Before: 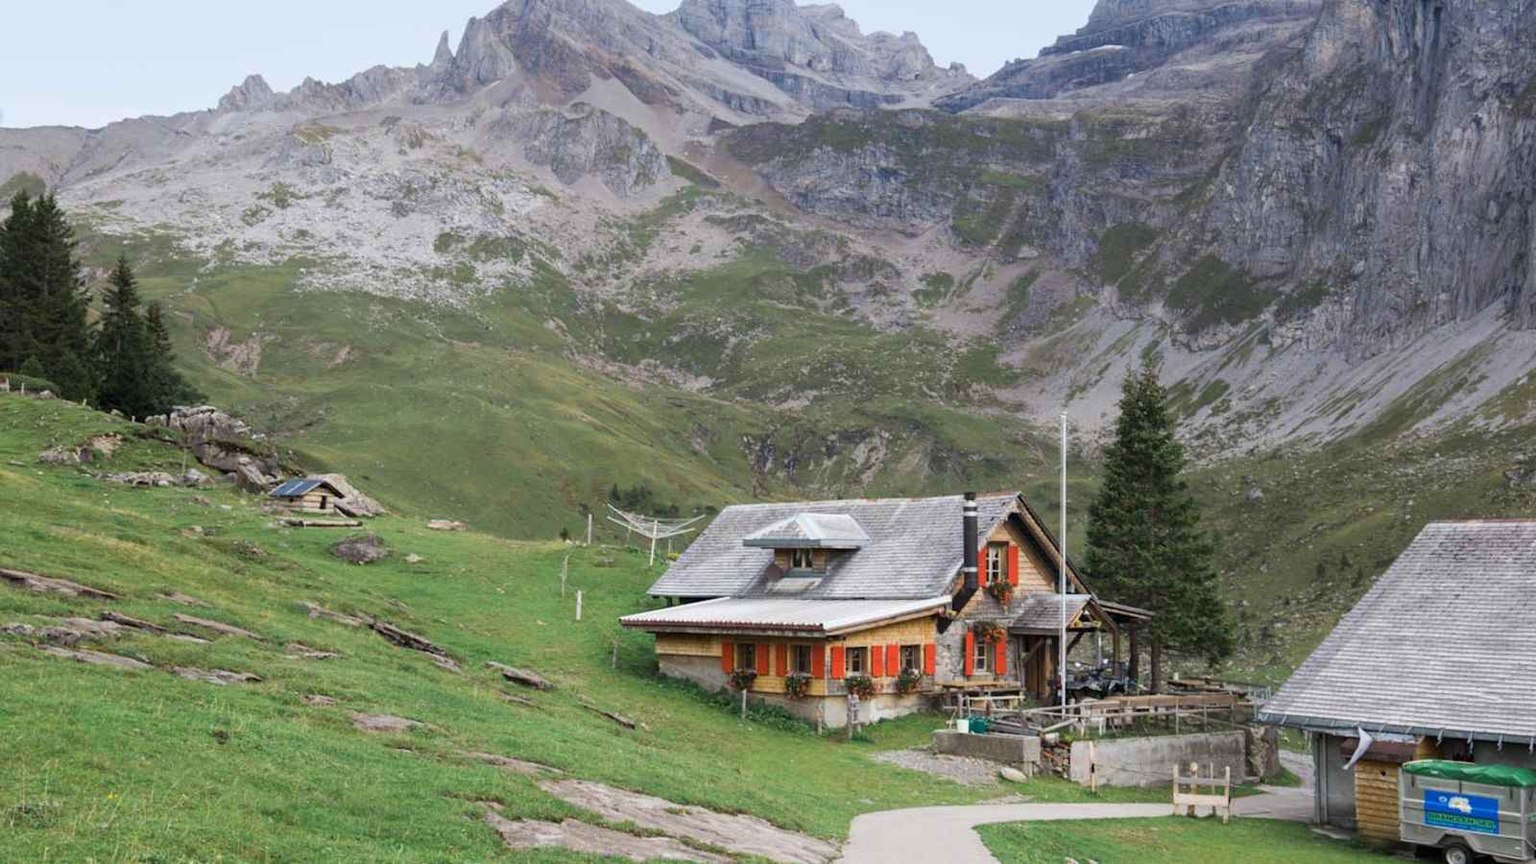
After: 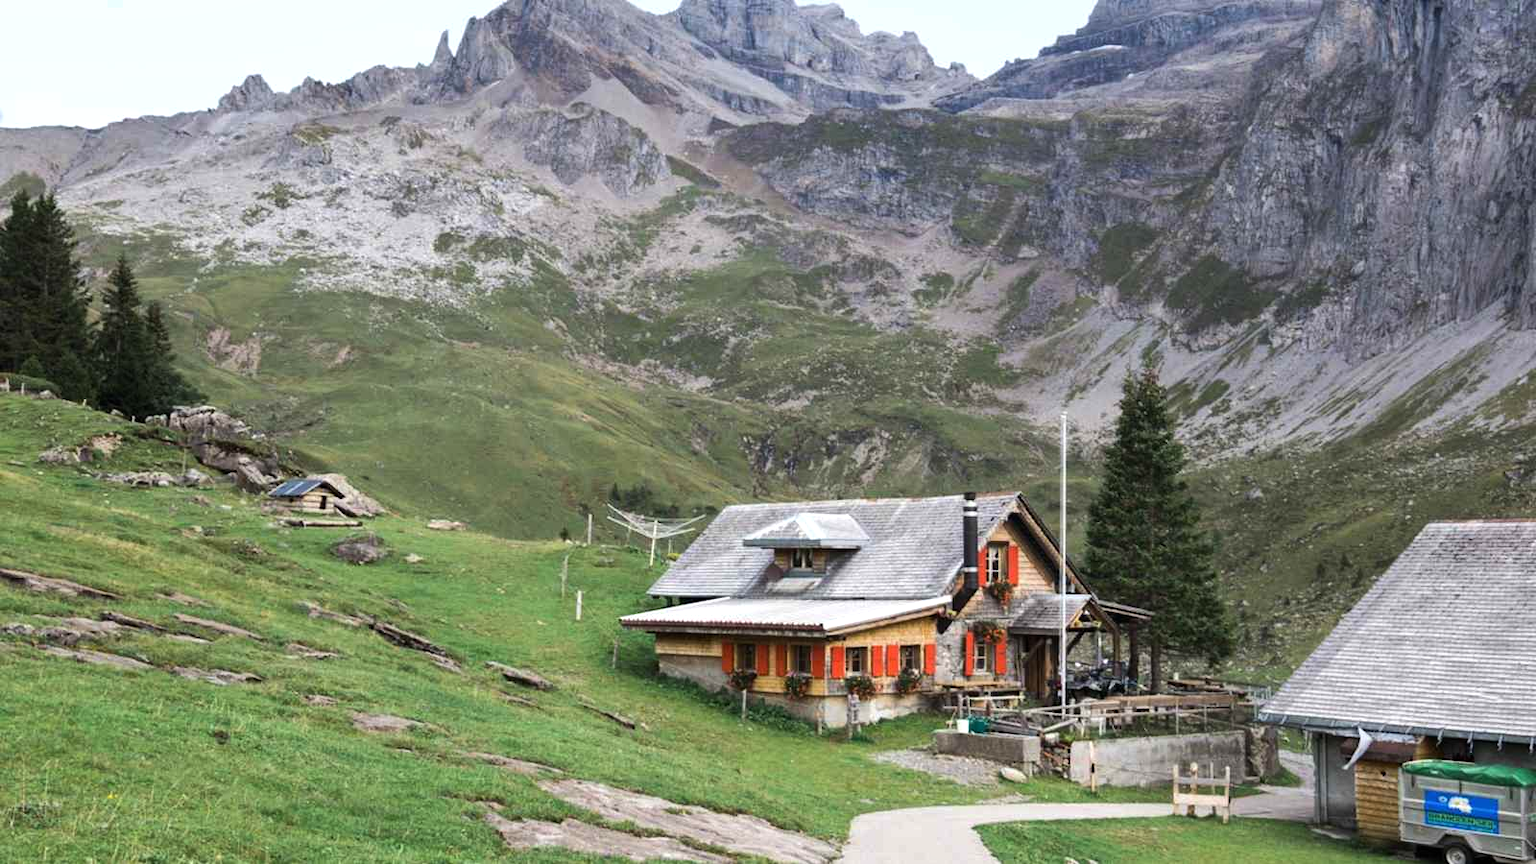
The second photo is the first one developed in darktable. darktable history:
tone equalizer: -8 EV -0.417 EV, -7 EV -0.389 EV, -6 EV -0.333 EV, -5 EV -0.222 EV, -3 EV 0.222 EV, -2 EV 0.333 EV, -1 EV 0.389 EV, +0 EV 0.417 EV, edges refinement/feathering 500, mask exposure compensation -1.57 EV, preserve details no
shadows and highlights: soften with gaussian
